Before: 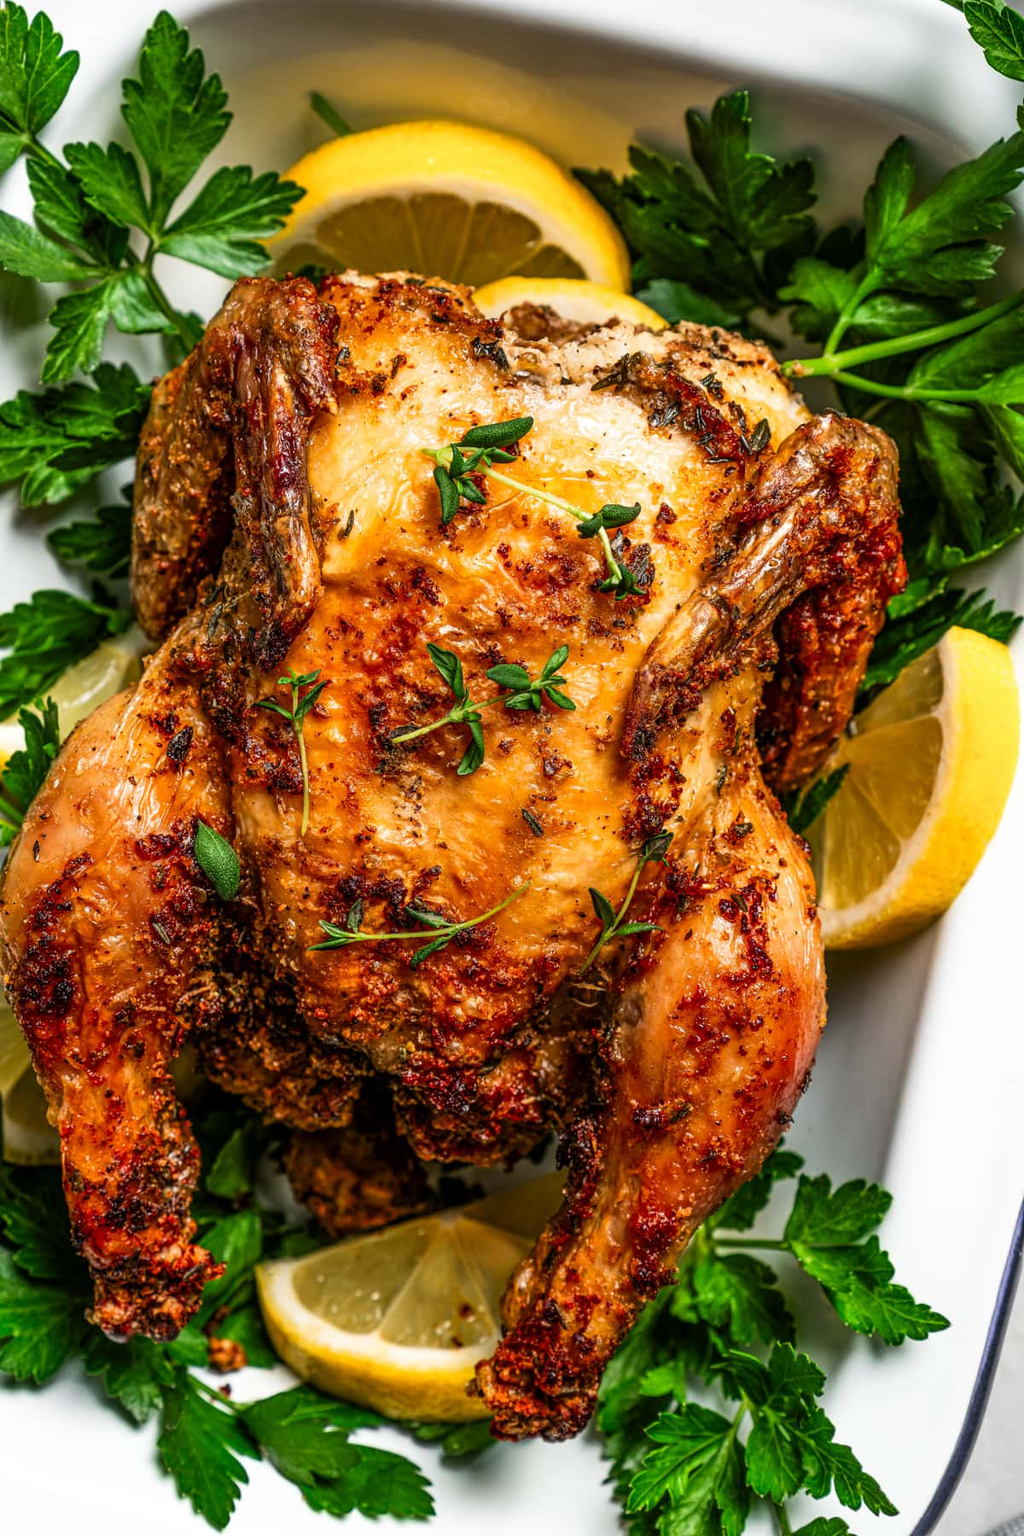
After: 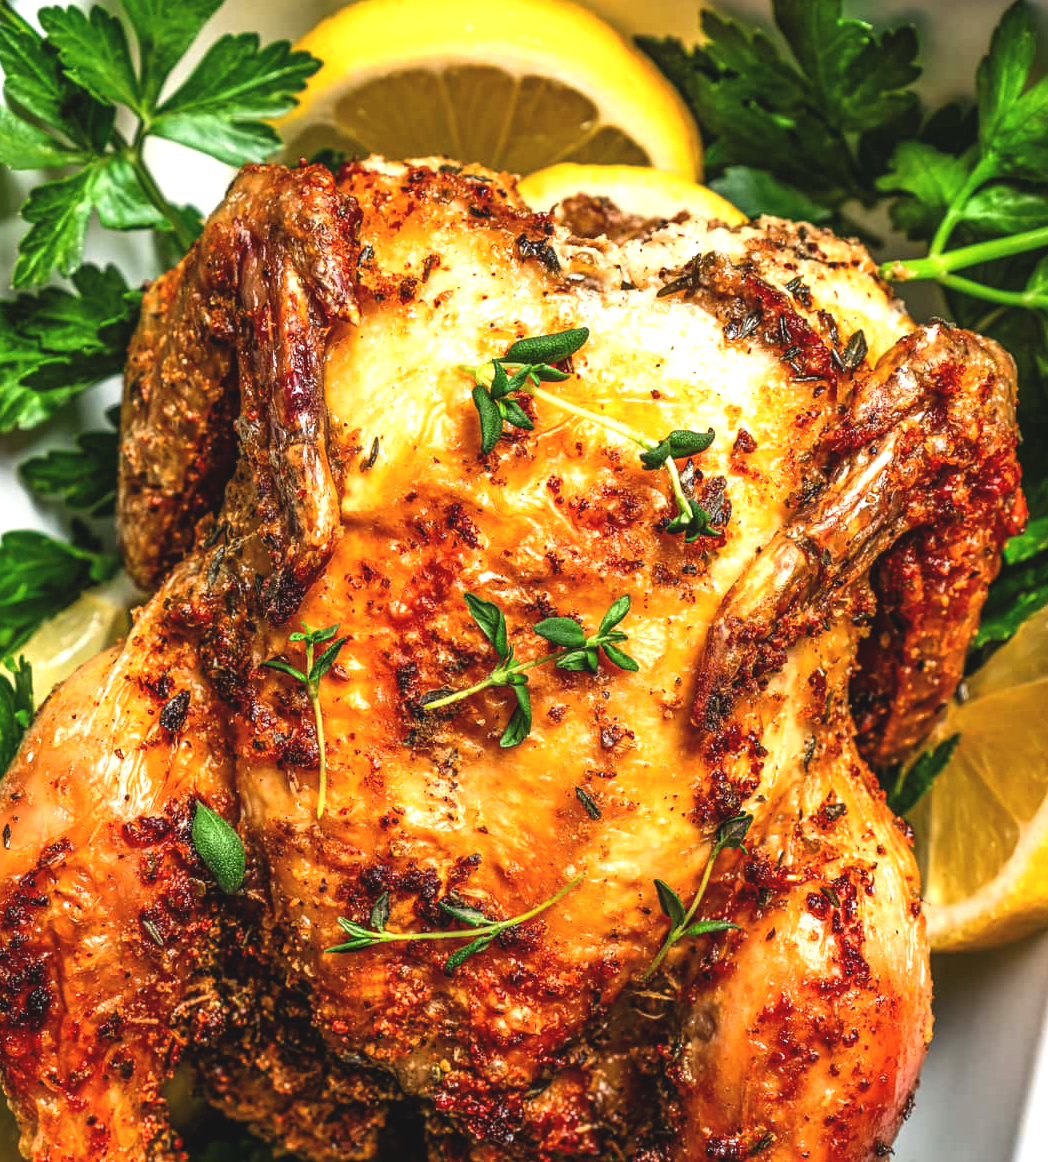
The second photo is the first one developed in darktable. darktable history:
exposure: black level correction -0.005, exposure 0.622 EV, compensate highlight preservation false
crop: left 3.015%, top 8.969%, right 9.647%, bottom 26.457%
